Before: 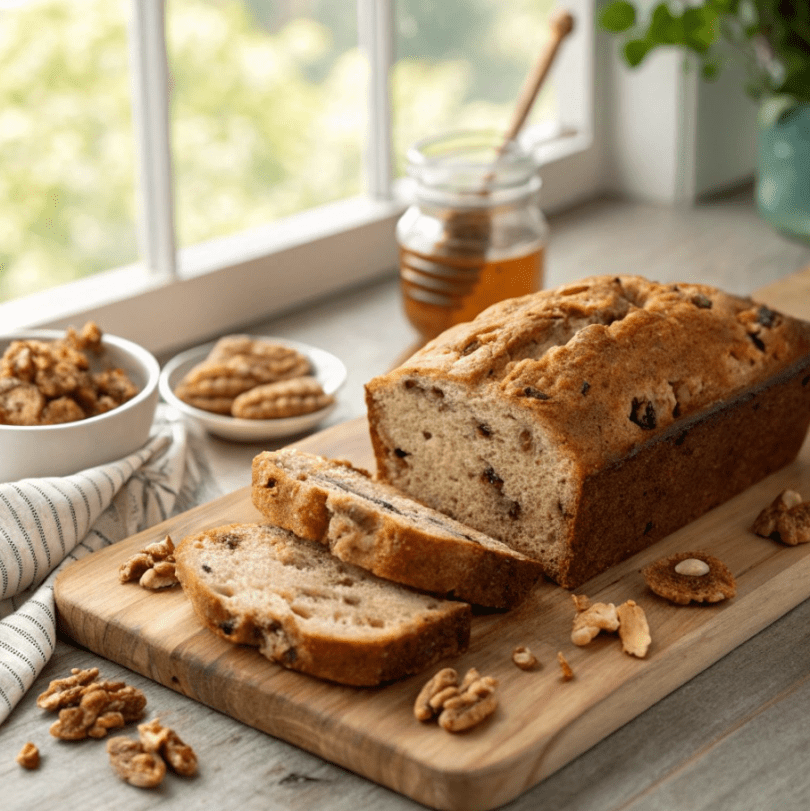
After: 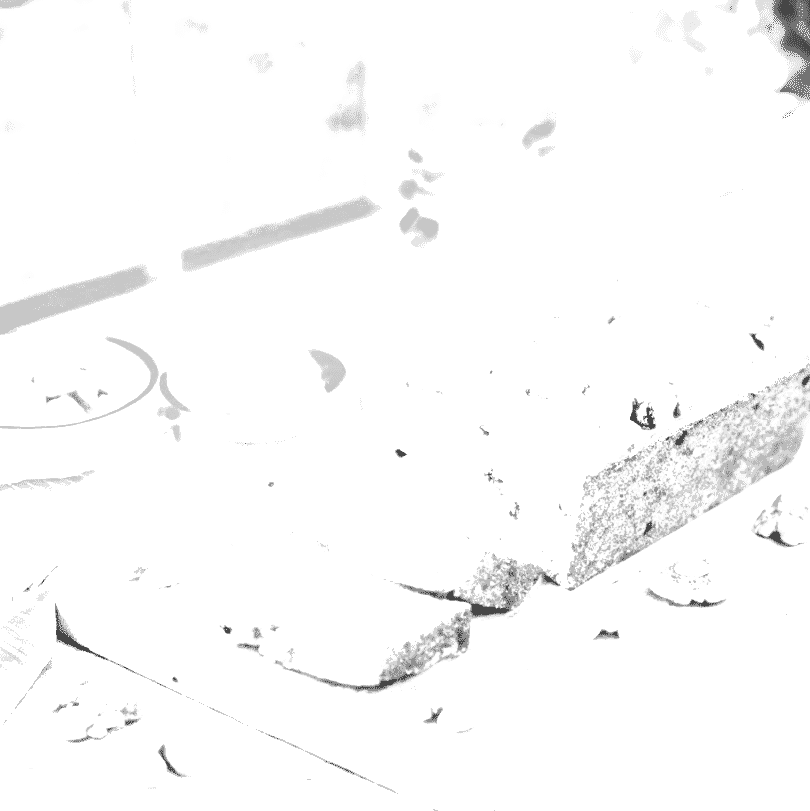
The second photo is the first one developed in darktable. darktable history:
white balance: red 8, blue 8
color zones: curves: ch0 [(0.002, 0.589) (0.107, 0.484) (0.146, 0.249) (0.217, 0.352) (0.309, 0.525) (0.39, 0.404) (0.455, 0.169) (0.597, 0.055) (0.724, 0.212) (0.775, 0.691) (0.869, 0.571) (1, 0.587)]; ch1 [(0, 0) (0.143, 0) (0.286, 0) (0.429, 0) (0.571, 0) (0.714, 0) (0.857, 0)]
